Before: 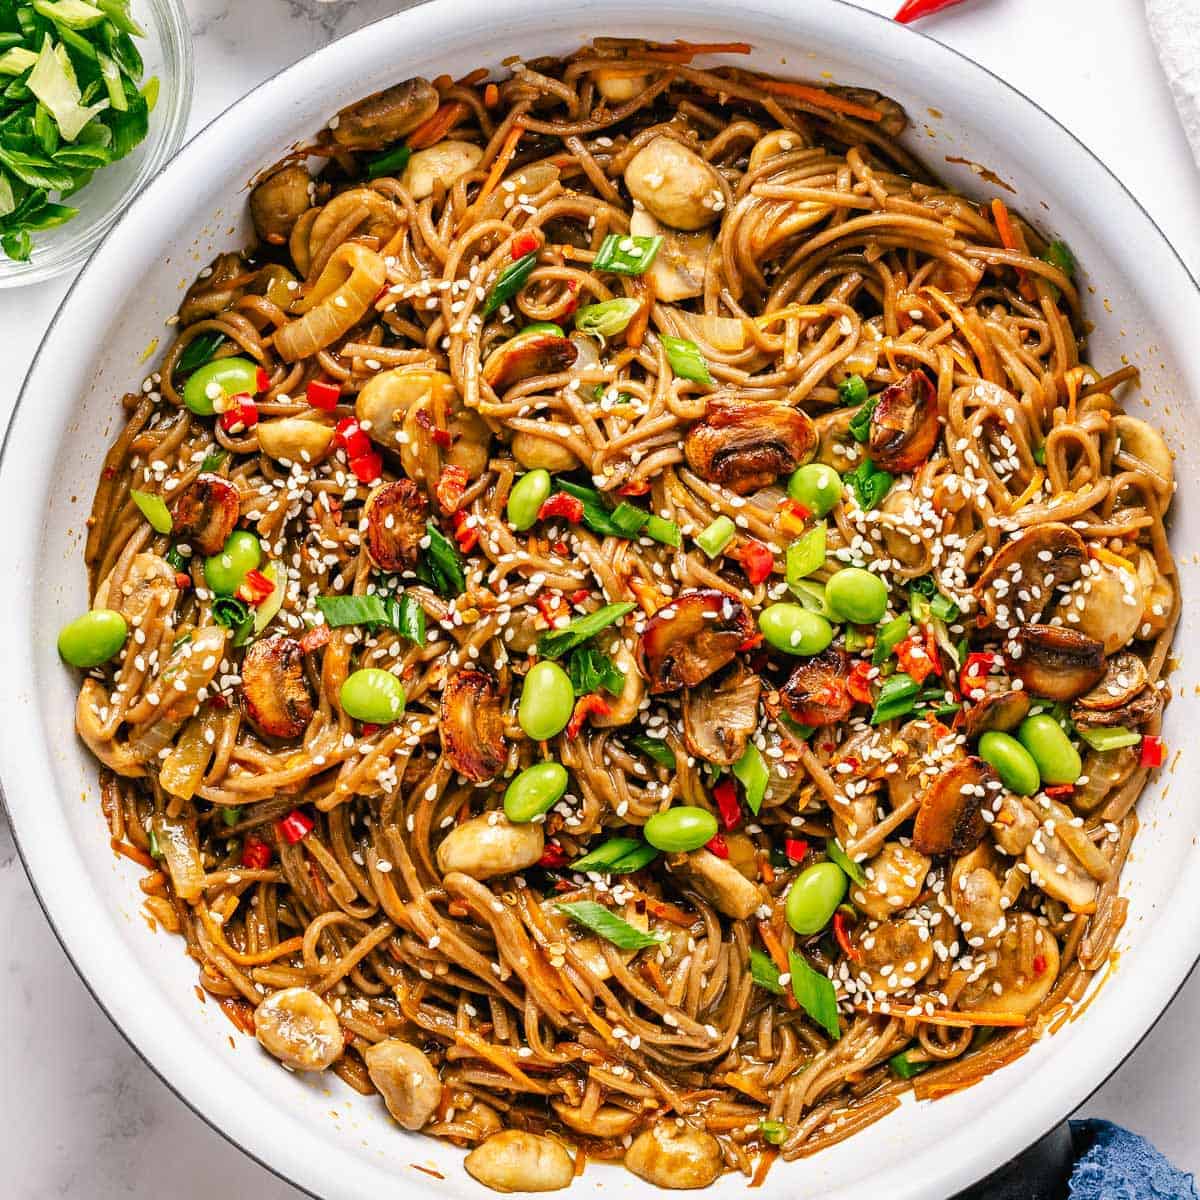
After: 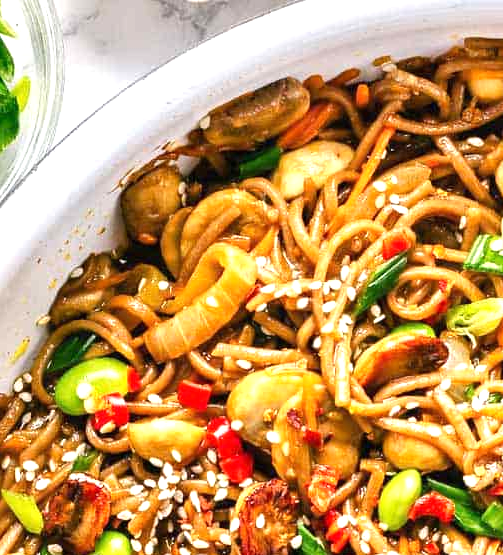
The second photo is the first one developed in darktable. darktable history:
exposure: black level correction 0, exposure 0.7 EV, compensate exposure bias true, compensate highlight preservation false
tone equalizer: on, module defaults
crop and rotate: left 10.817%, top 0.062%, right 47.194%, bottom 53.626%
